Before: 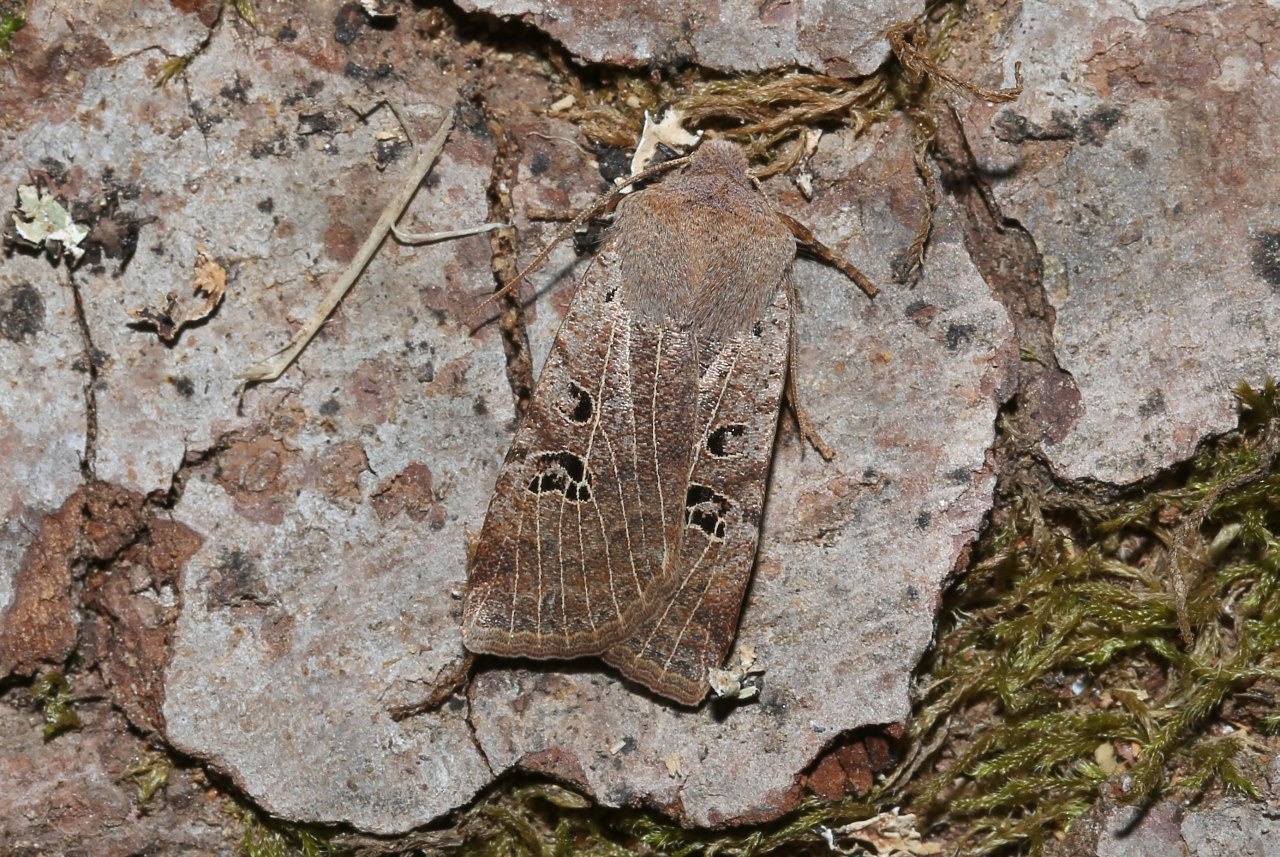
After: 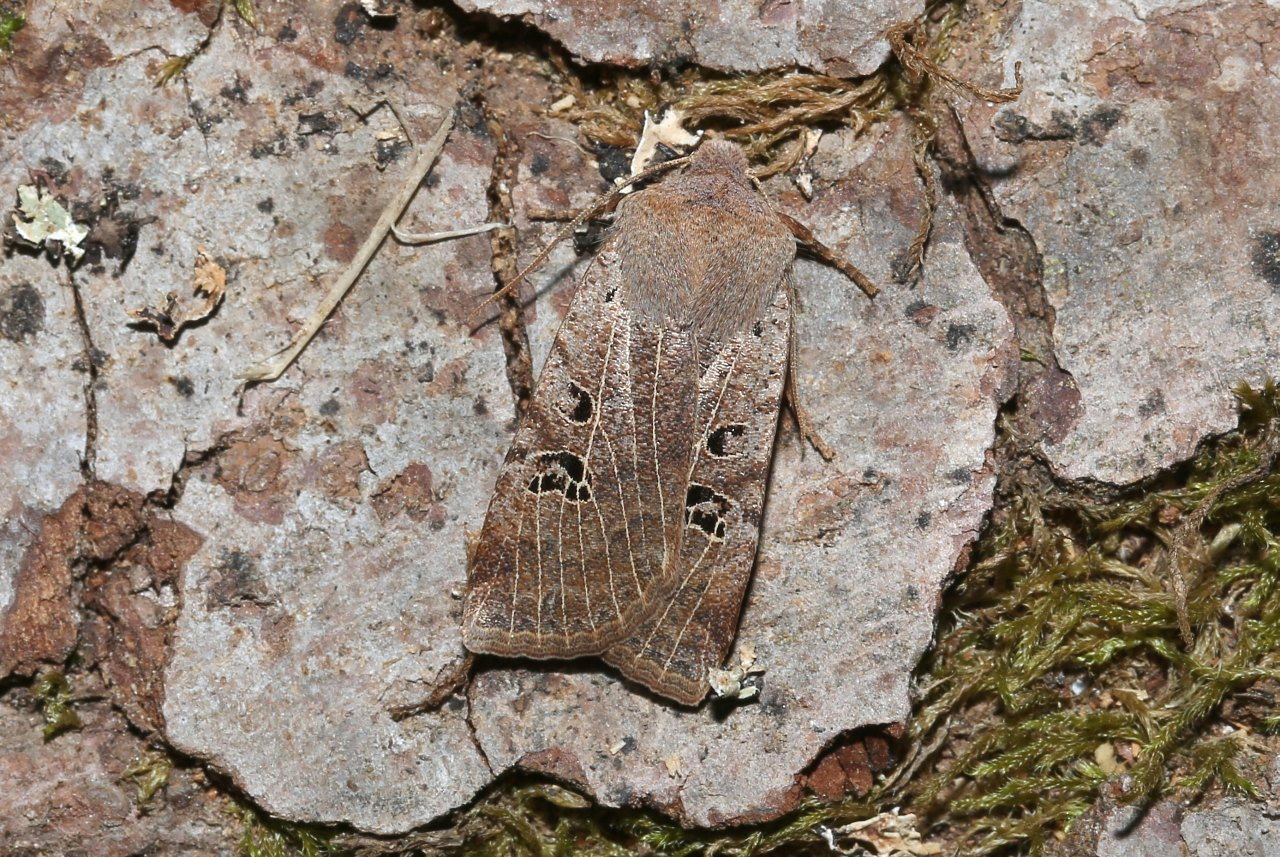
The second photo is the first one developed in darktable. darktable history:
exposure: black level correction 0, exposure 0.199 EV, compensate highlight preservation false
